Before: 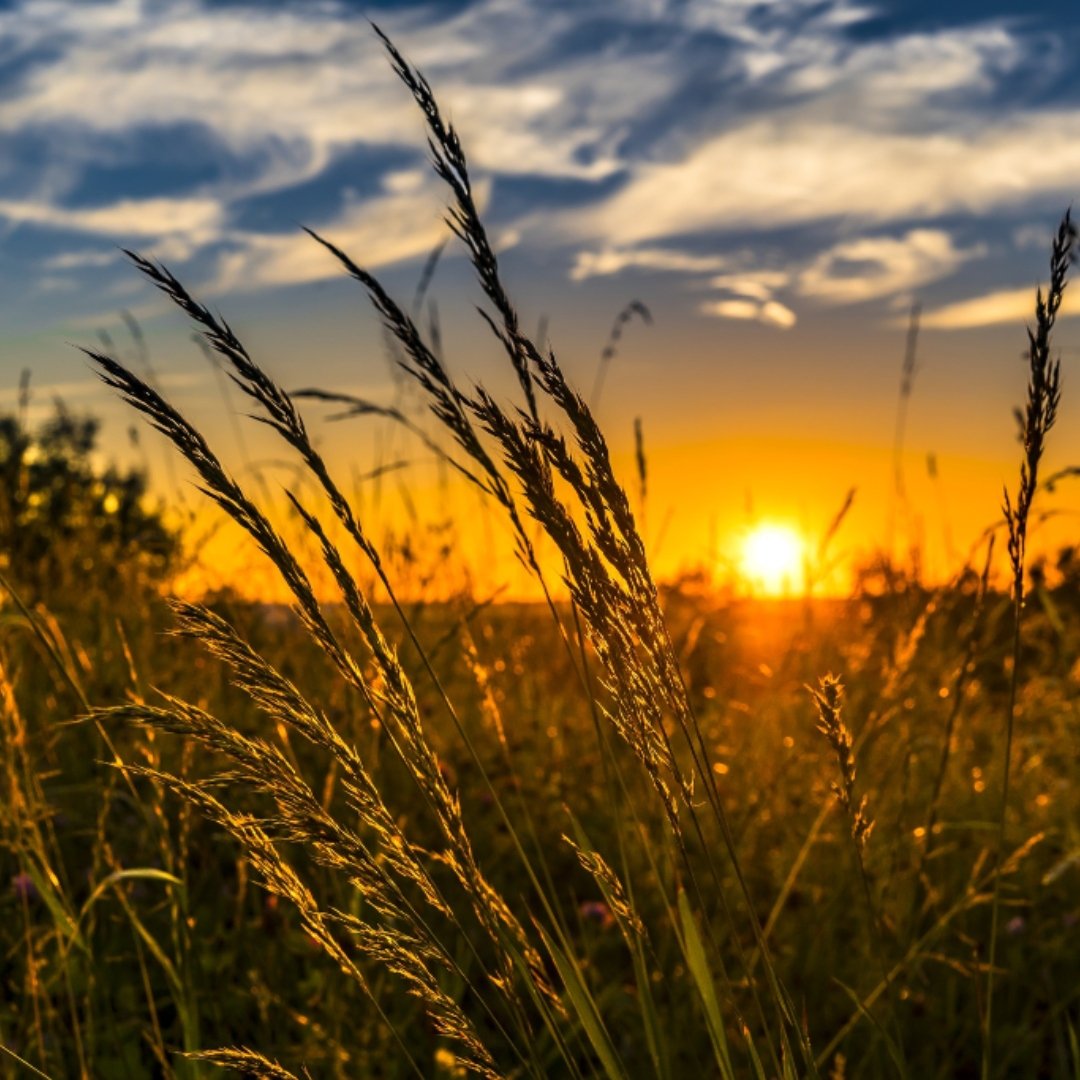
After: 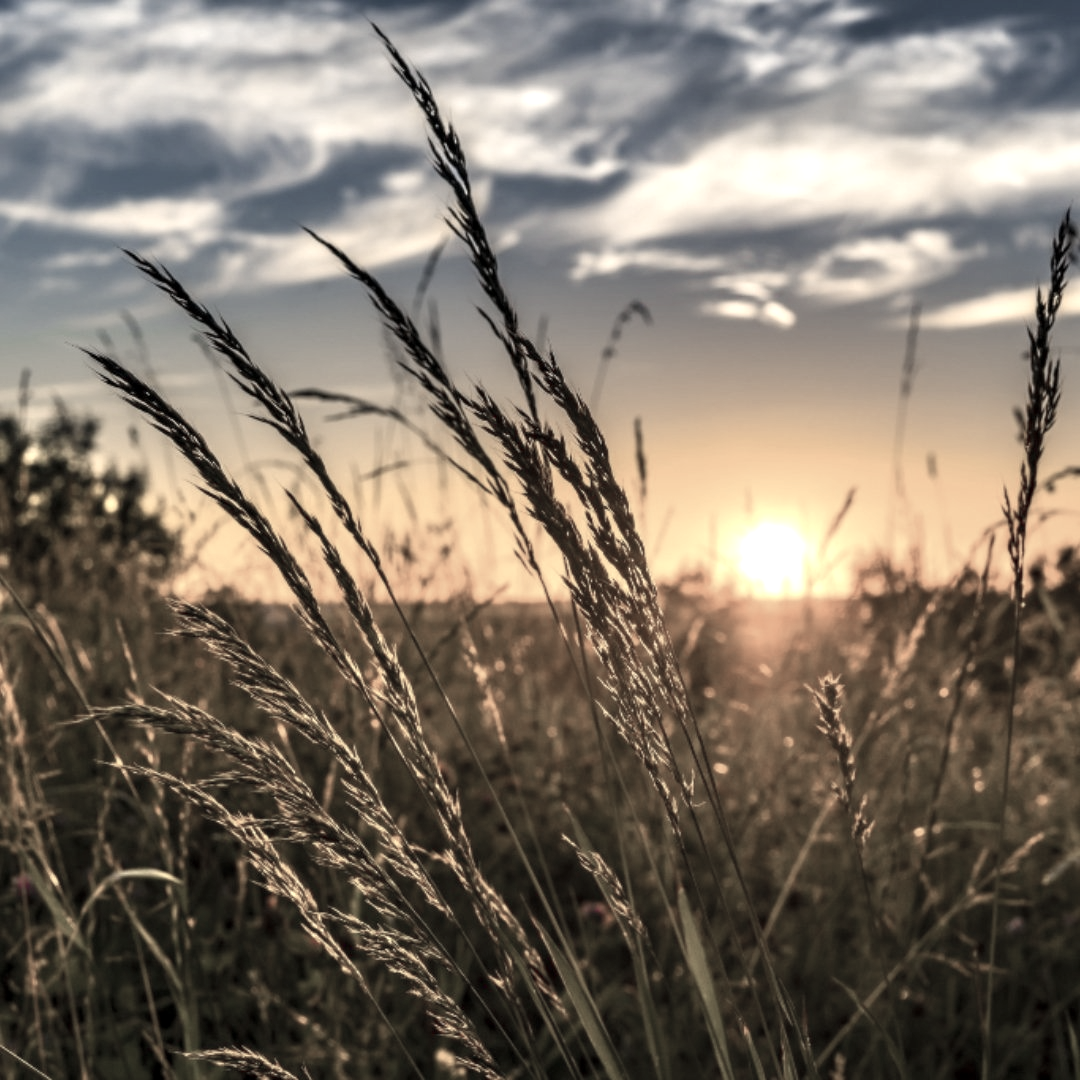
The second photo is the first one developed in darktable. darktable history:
color zones: curves: ch1 [(0, 0.34) (0.143, 0.164) (0.286, 0.152) (0.429, 0.176) (0.571, 0.173) (0.714, 0.188) (0.857, 0.199) (1, 0.34)]
exposure: black level correction 0.001, exposure 0.5 EV, compensate exposure bias true, compensate highlight preservation false
